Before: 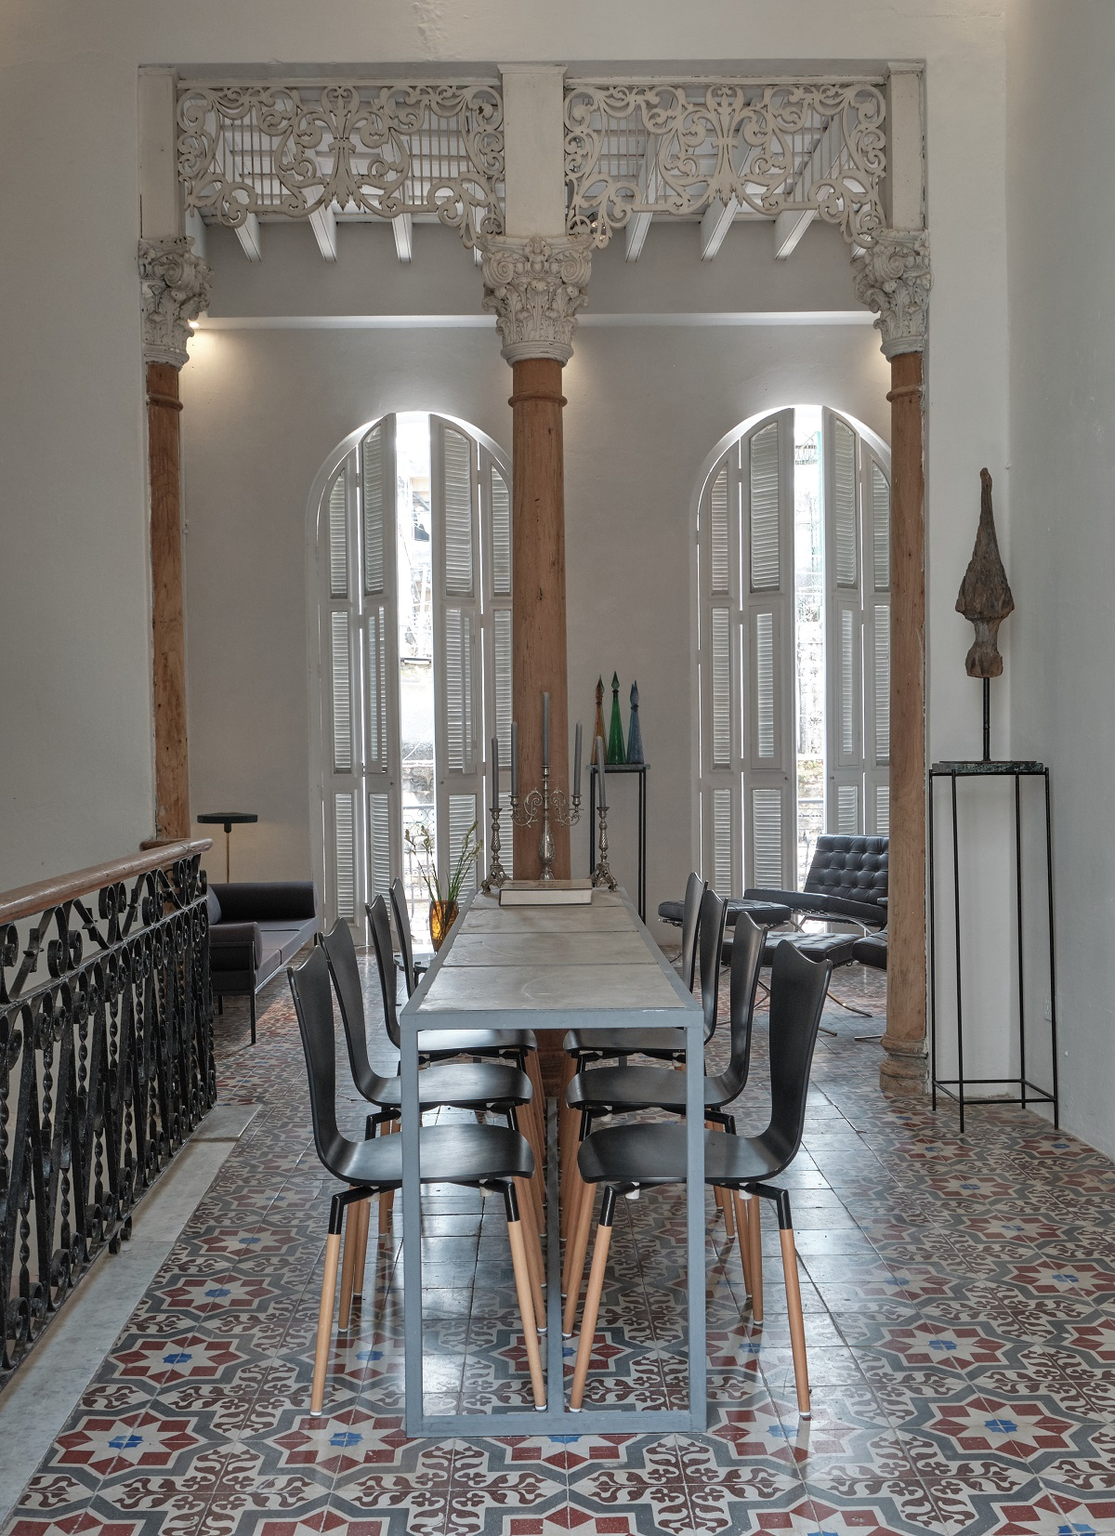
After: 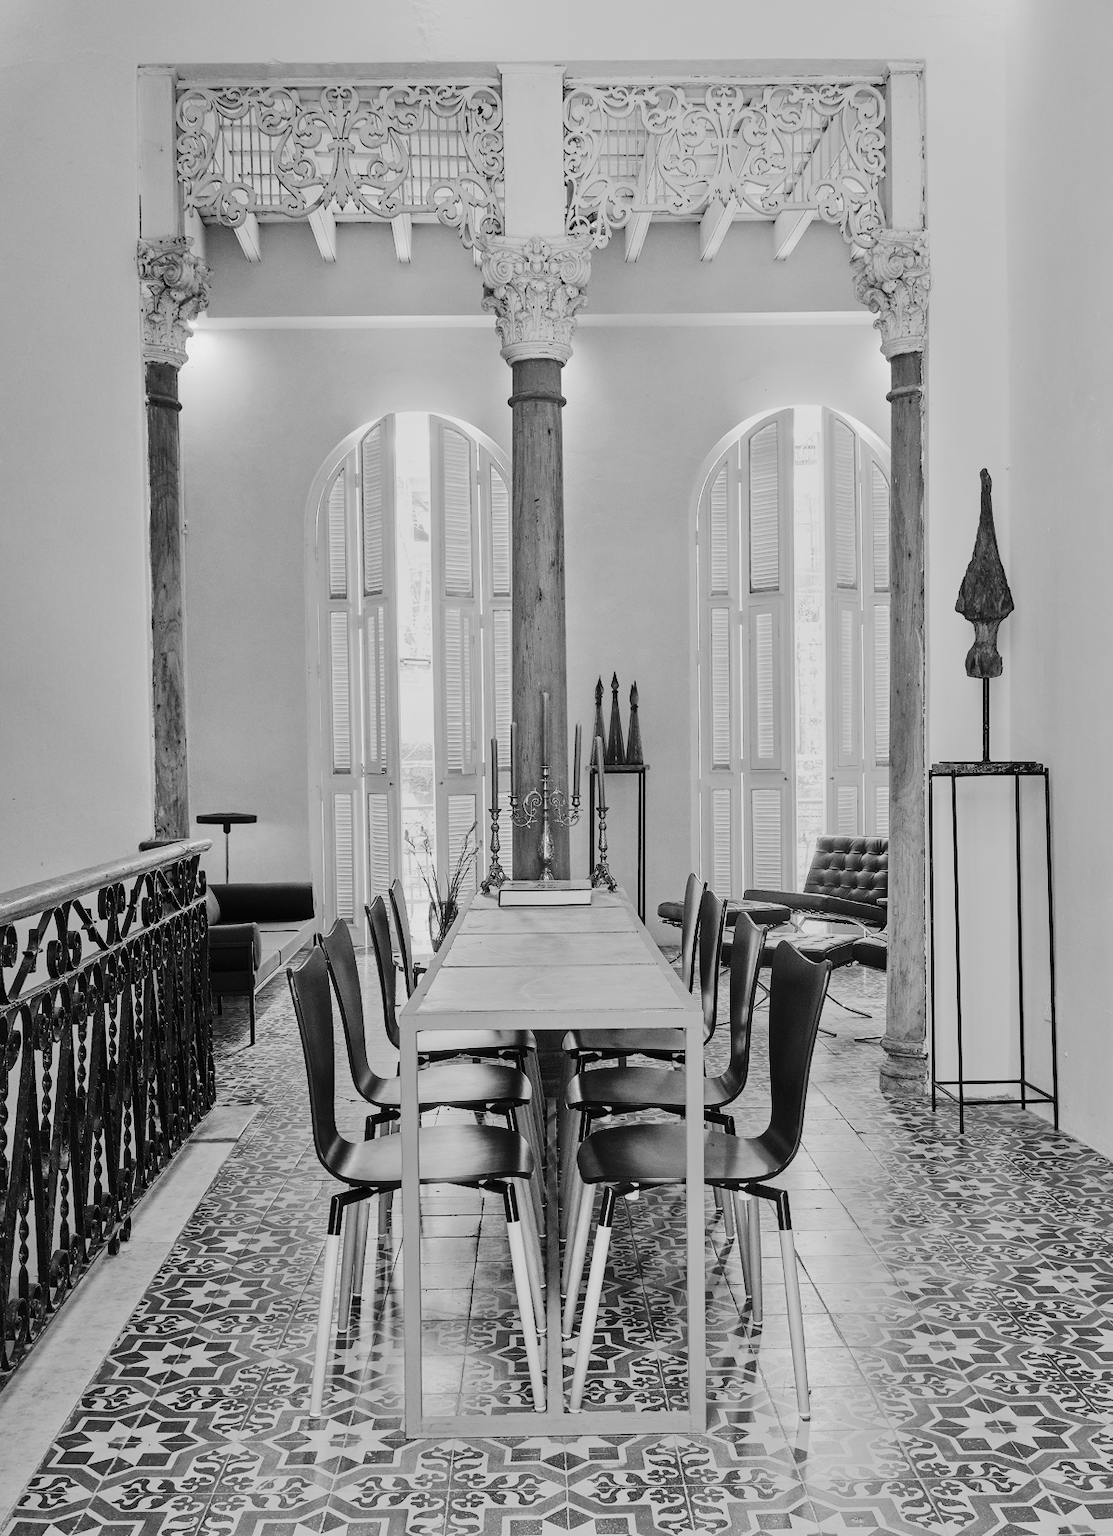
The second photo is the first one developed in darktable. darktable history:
monochrome: a 79.32, b 81.83, size 1.1
contrast brightness saturation: contrast 0.4, brightness 0.05, saturation 0.25
crop and rotate: left 0.126%
exposure: black level correction 0, exposure 1.2 EV, compensate exposure bias true, compensate highlight preservation false
